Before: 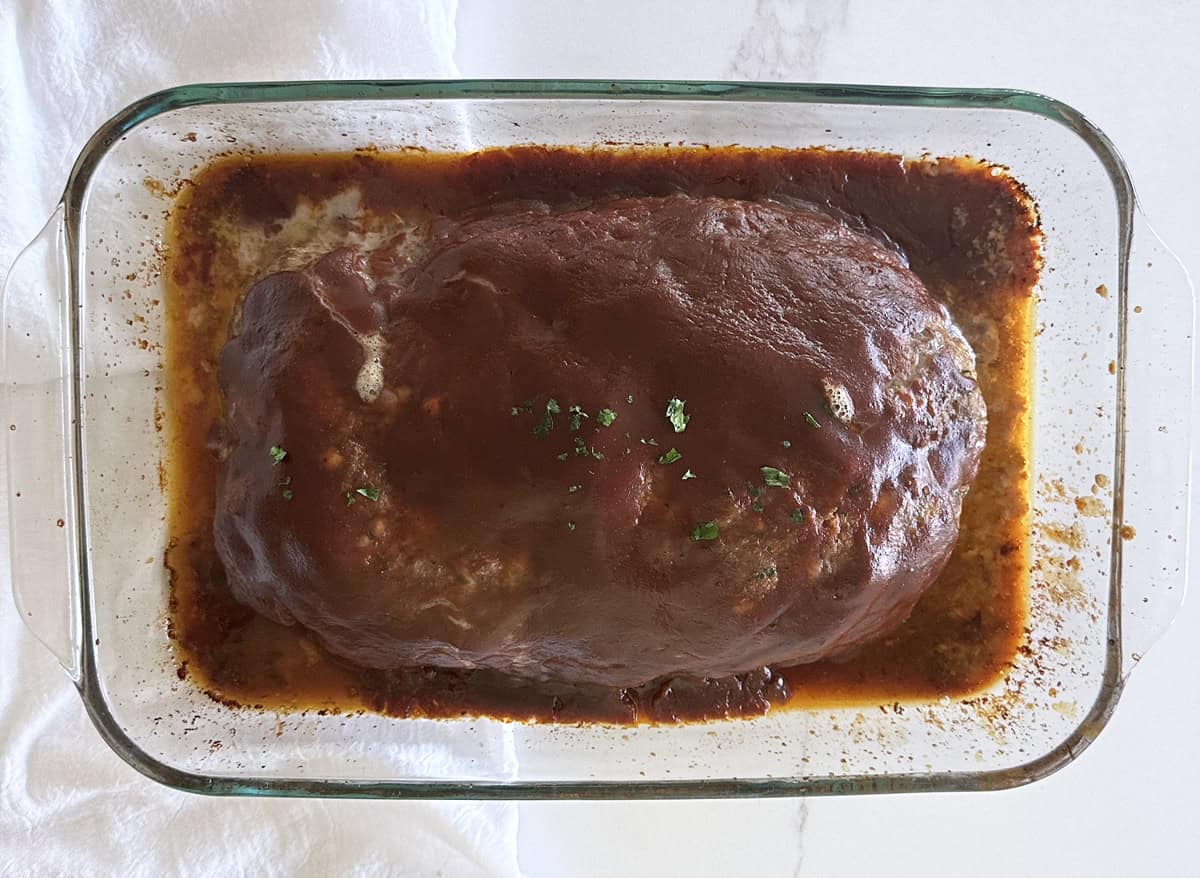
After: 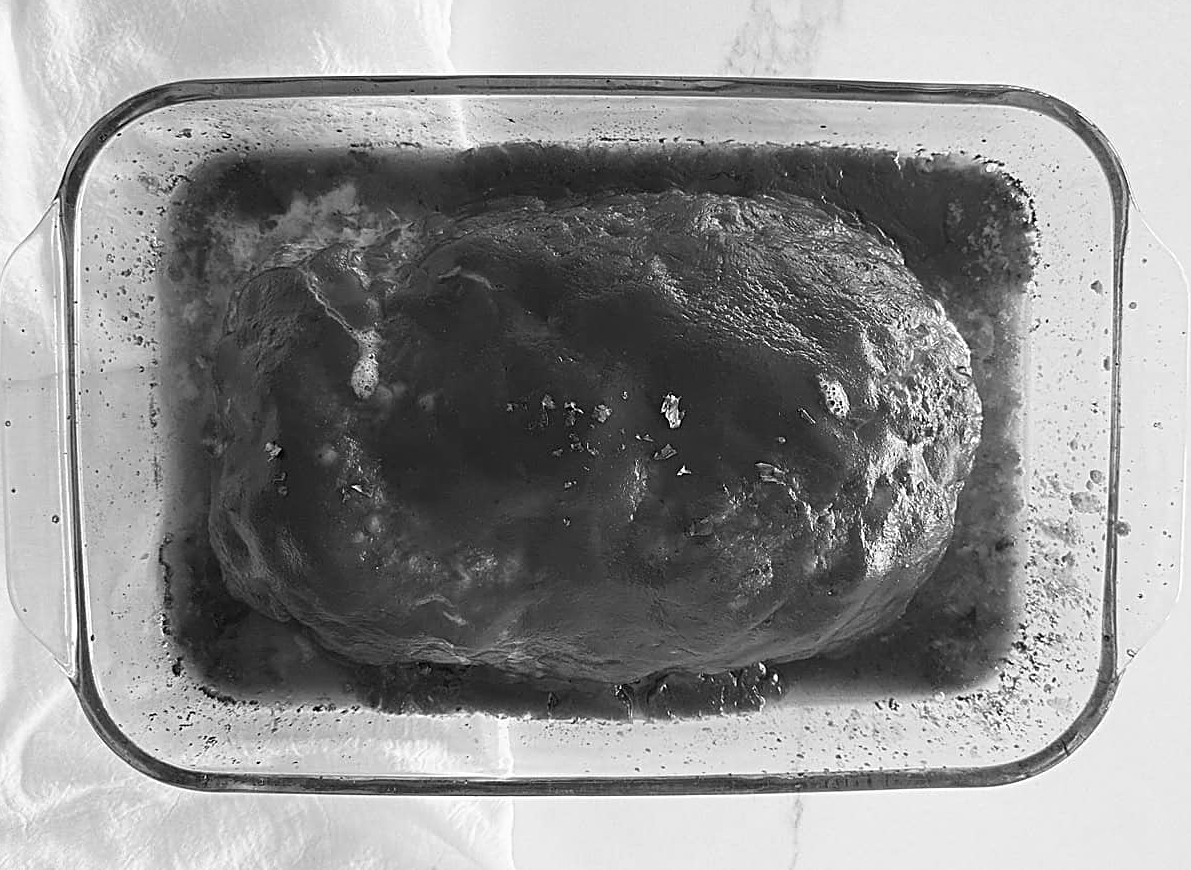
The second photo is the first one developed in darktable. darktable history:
color zones: curves: ch0 [(0, 0.559) (0.153, 0.551) (0.229, 0.5) (0.429, 0.5) (0.571, 0.5) (0.714, 0.5) (0.857, 0.5) (1, 0.559)]; ch1 [(0, 0.417) (0.112, 0.336) (0.213, 0.26) (0.429, 0.34) (0.571, 0.35) (0.683, 0.331) (0.857, 0.344) (1, 0.417)]
monochrome: a -11.7, b 1.62, size 0.5, highlights 0.38
sharpen: on, module defaults
crop: left 0.434%, top 0.485%, right 0.244%, bottom 0.386%
